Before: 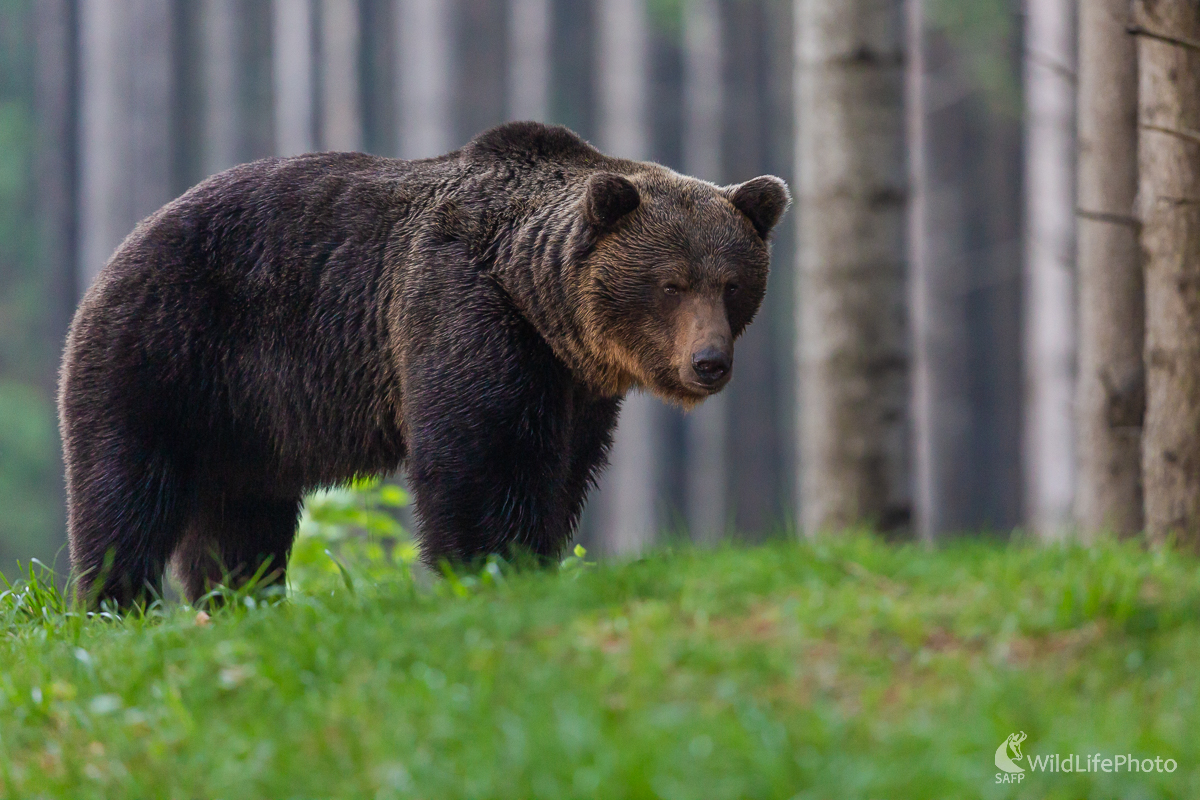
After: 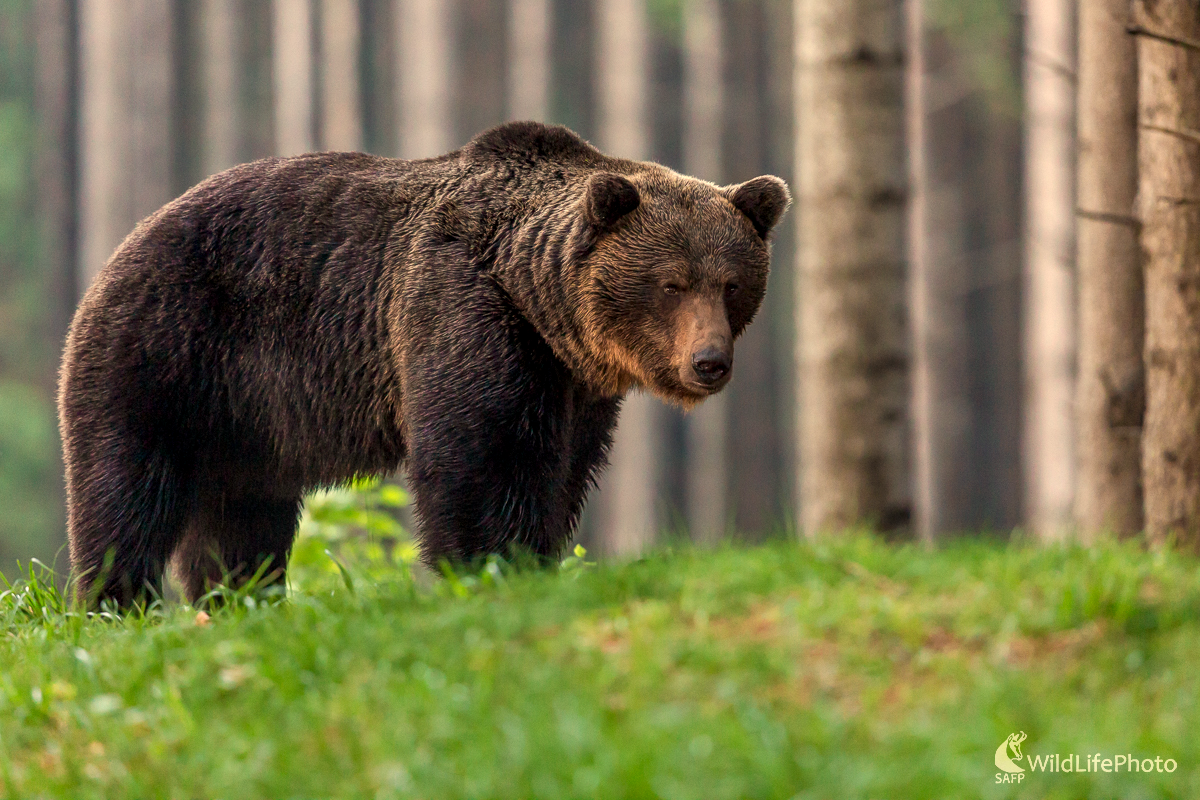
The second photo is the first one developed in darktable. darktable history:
white balance: red 1.123, blue 0.83
local contrast: on, module defaults
exposure: black level correction 0.001, exposure 0.3 EV, compensate highlight preservation false
